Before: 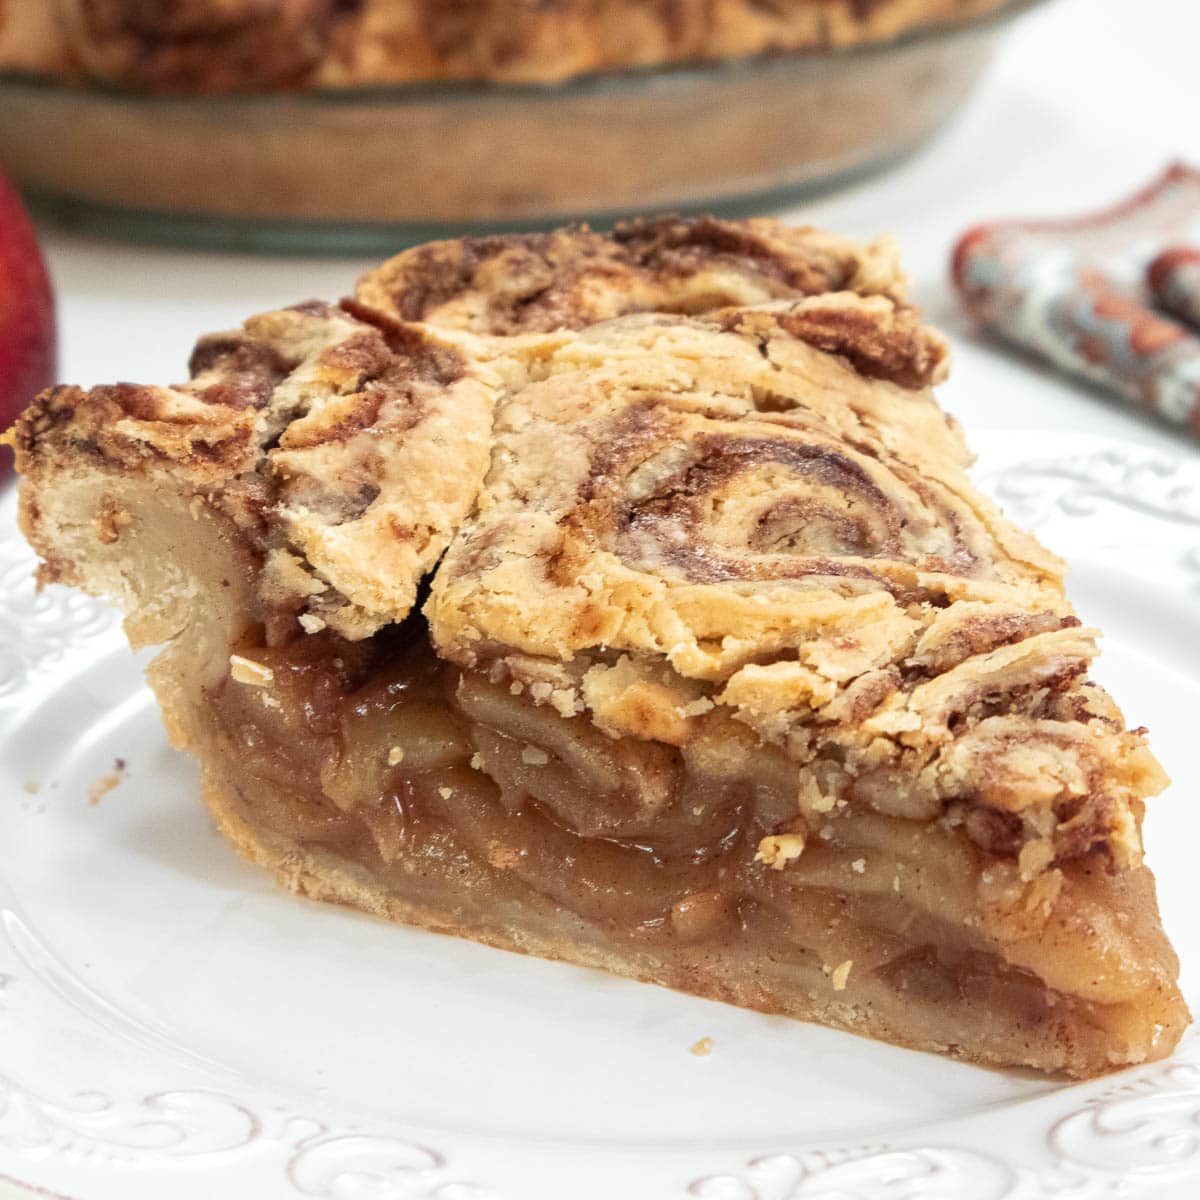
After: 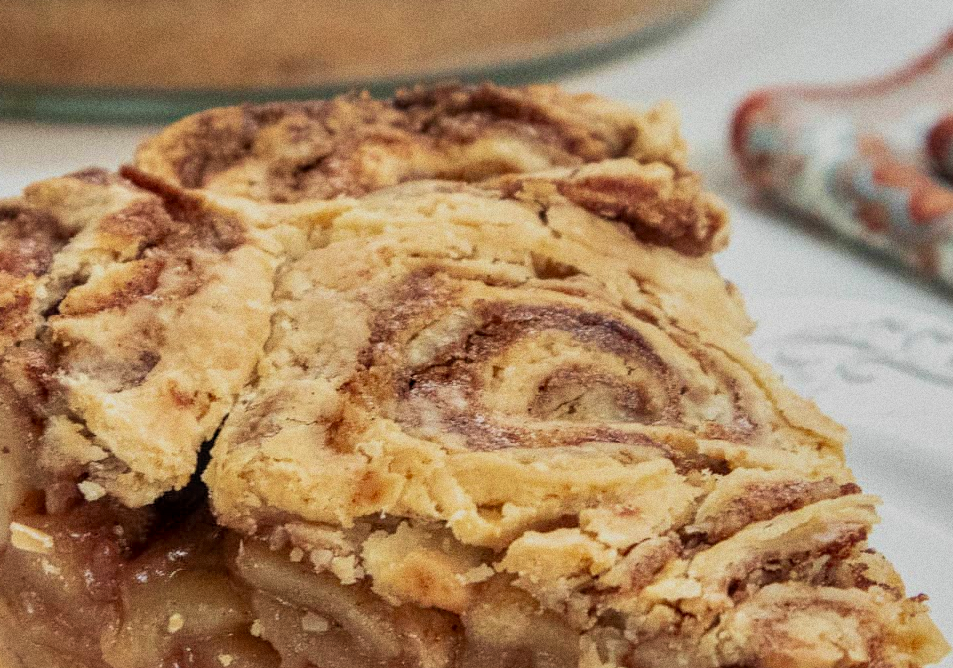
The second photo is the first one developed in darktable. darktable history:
shadows and highlights: low approximation 0.01, soften with gaussian
filmic rgb: middle gray luminance 18.42%, black relative exposure -10.5 EV, white relative exposure 3.4 EV, threshold 6 EV, target black luminance 0%, hardness 6.03, latitude 99%, contrast 0.847, shadows ↔ highlights balance 0.505%, add noise in highlights 0, preserve chrominance max RGB, color science v3 (2019), use custom middle-gray values true, iterations of high-quality reconstruction 0, contrast in highlights soft, enable highlight reconstruction true
crop: left 18.38%, top 11.092%, right 2.134%, bottom 33.217%
velvia: on, module defaults
local contrast: on, module defaults
grain: coarseness 8.68 ISO, strength 31.94%
